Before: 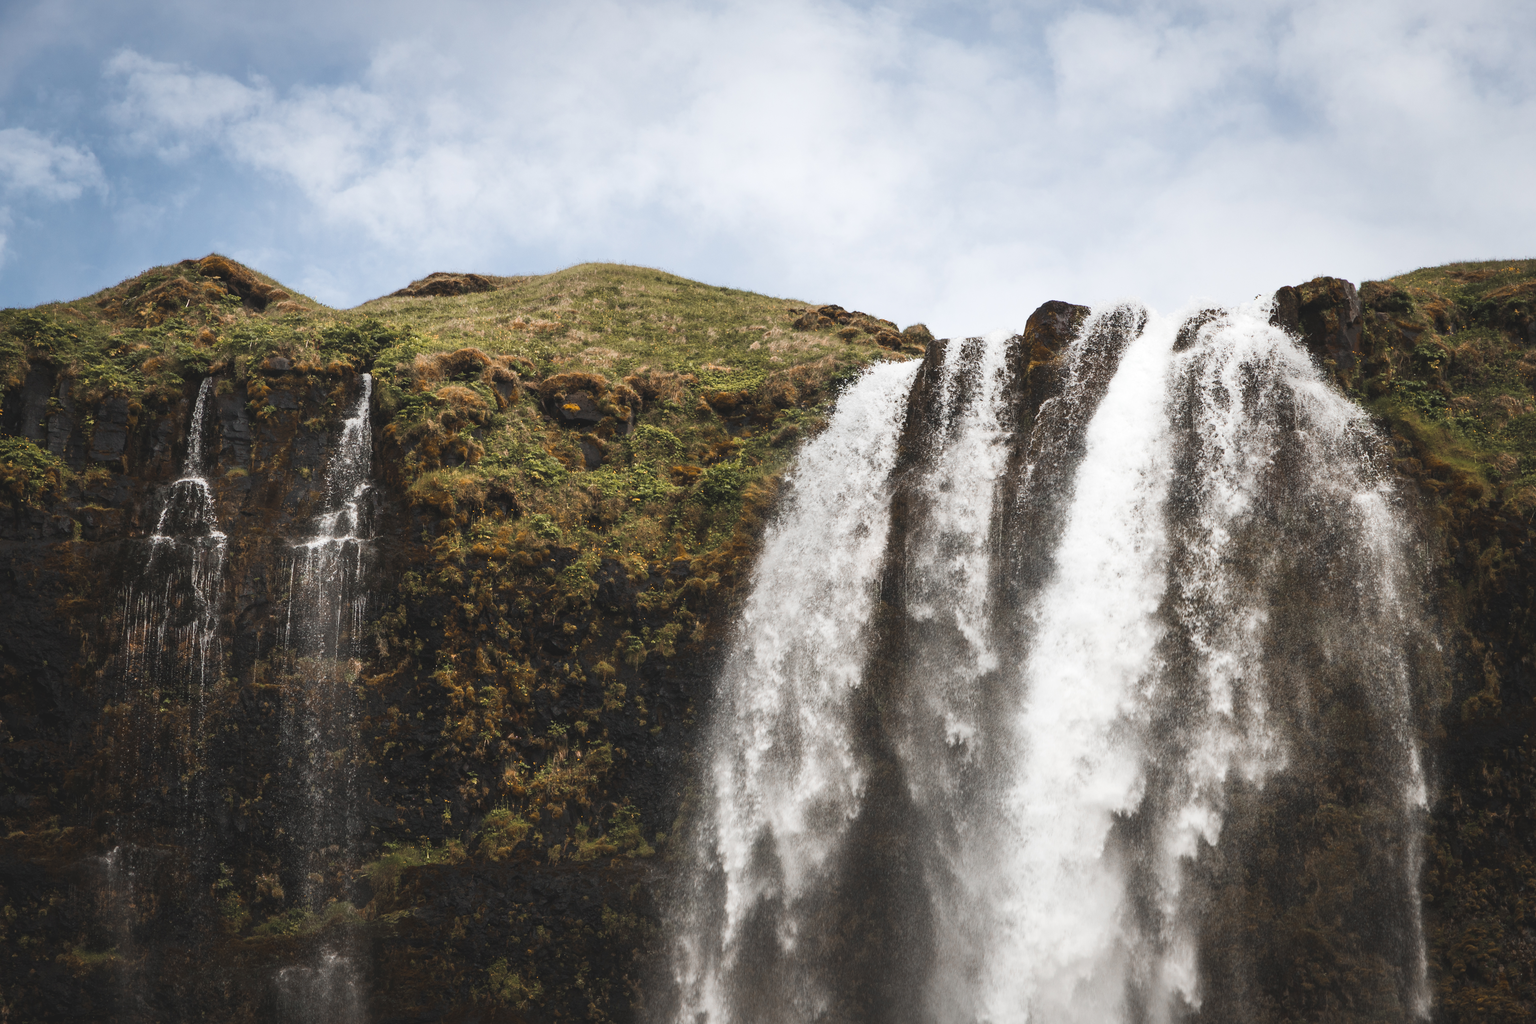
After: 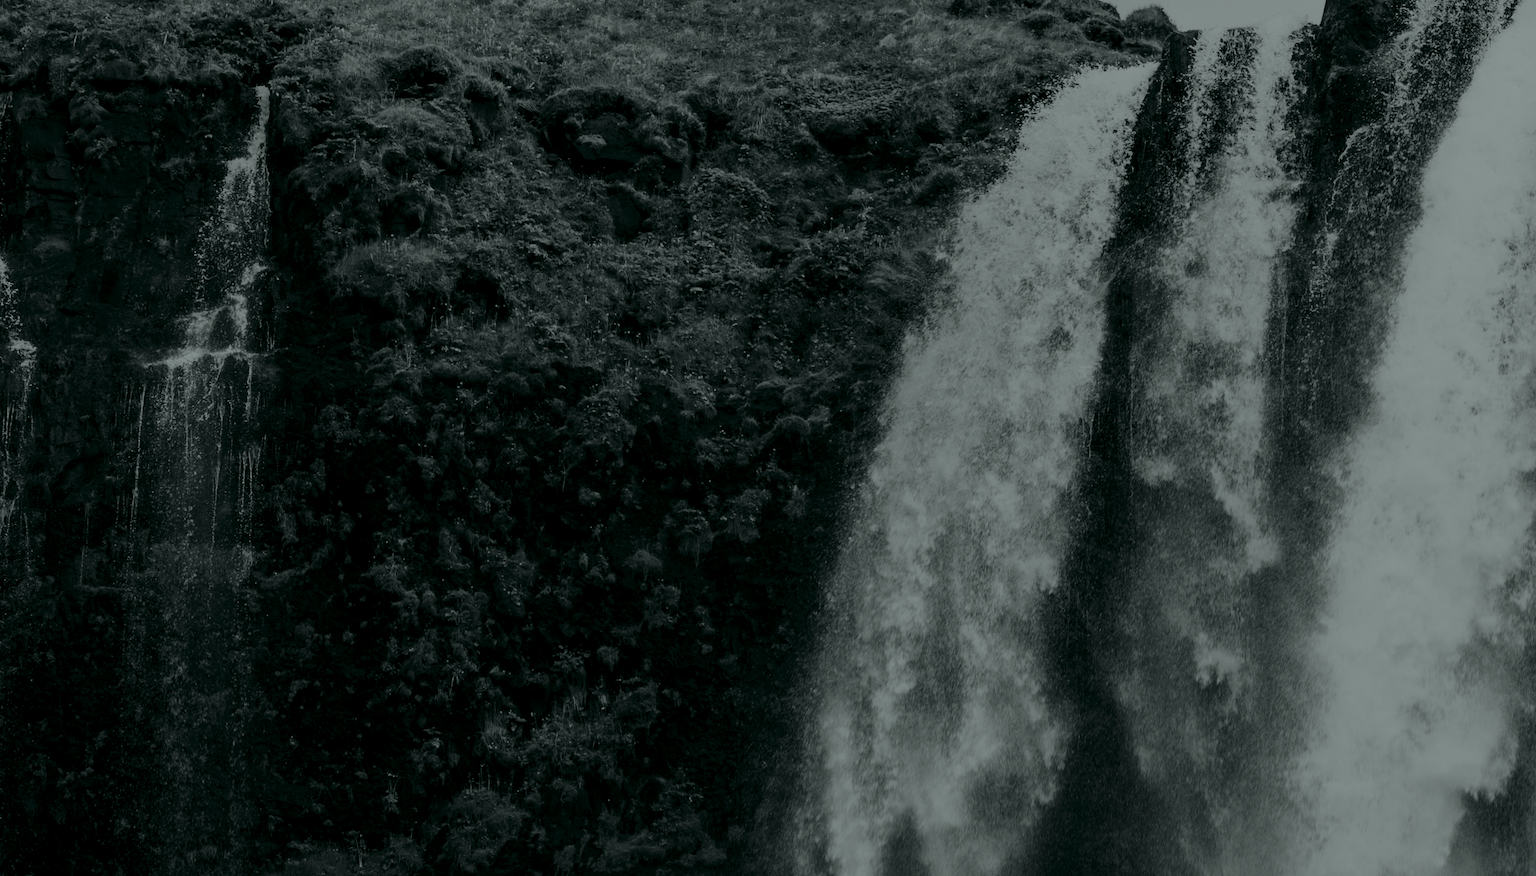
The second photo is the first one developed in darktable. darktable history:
exposure: black level correction 0, exposure 0.95 EV, compensate exposure bias true, compensate highlight preservation false
white balance: red 1.123, blue 0.83
colorize: hue 90°, saturation 19%, lightness 1.59%, version 1
crop: left 13.312%, top 31.28%, right 24.627%, bottom 15.582%
tone equalizer: -8 EV -0.001 EV, -7 EV 0.001 EV, -6 EV -0.002 EV, -5 EV -0.003 EV, -4 EV -0.062 EV, -3 EV -0.222 EV, -2 EV -0.267 EV, -1 EV 0.105 EV, +0 EV 0.303 EV
